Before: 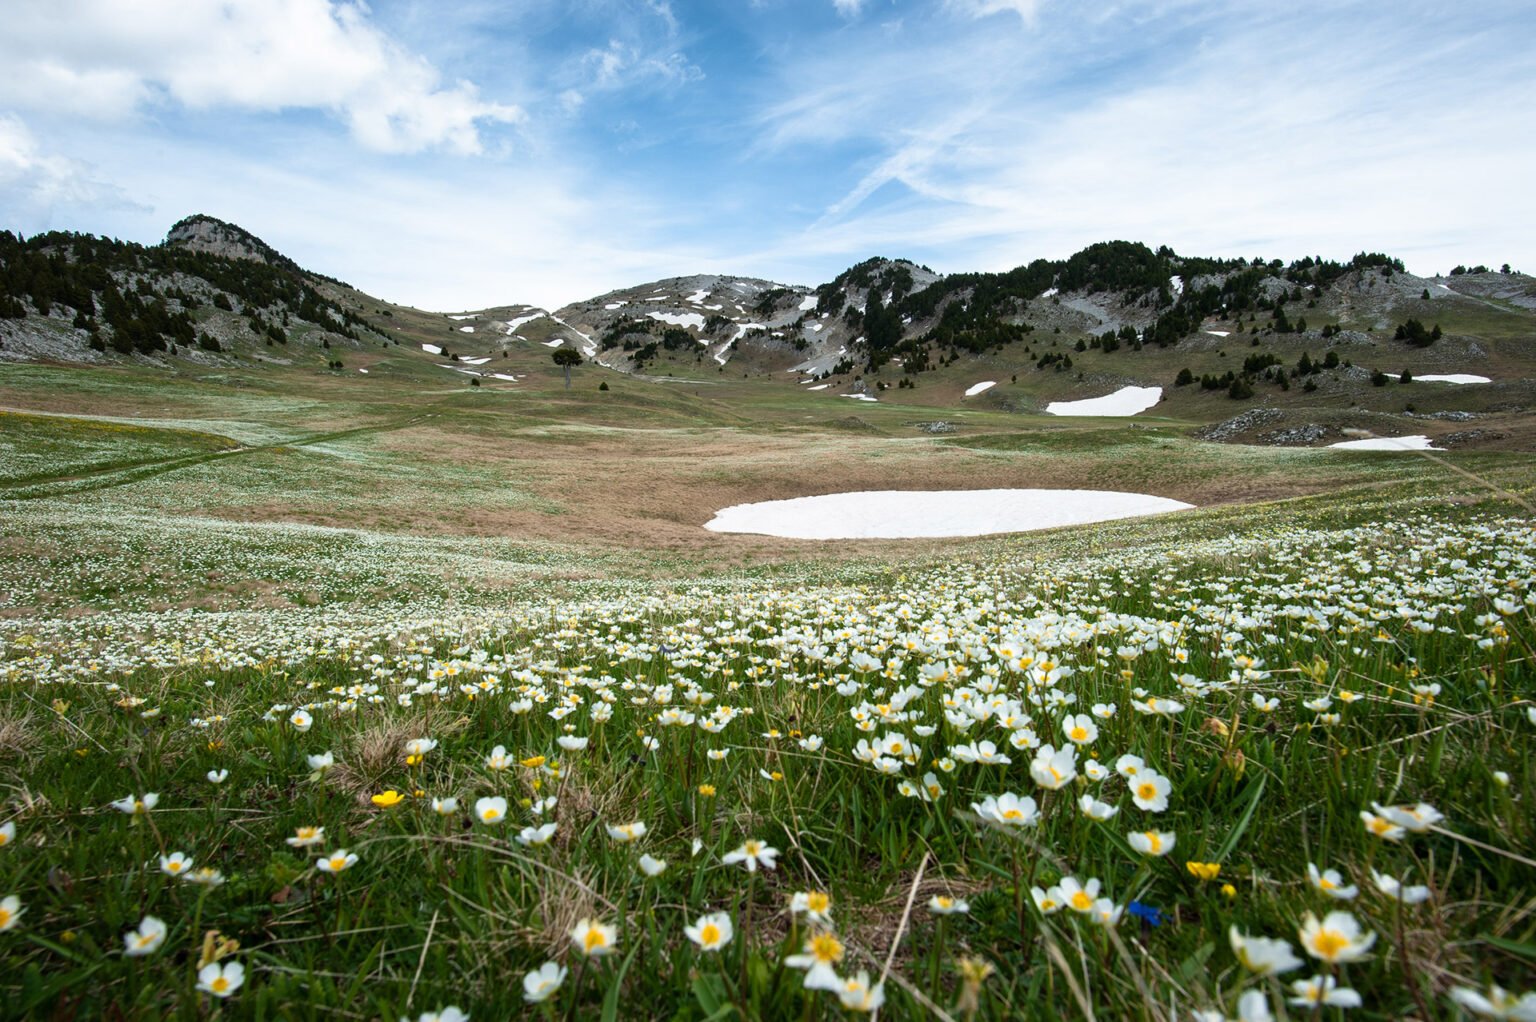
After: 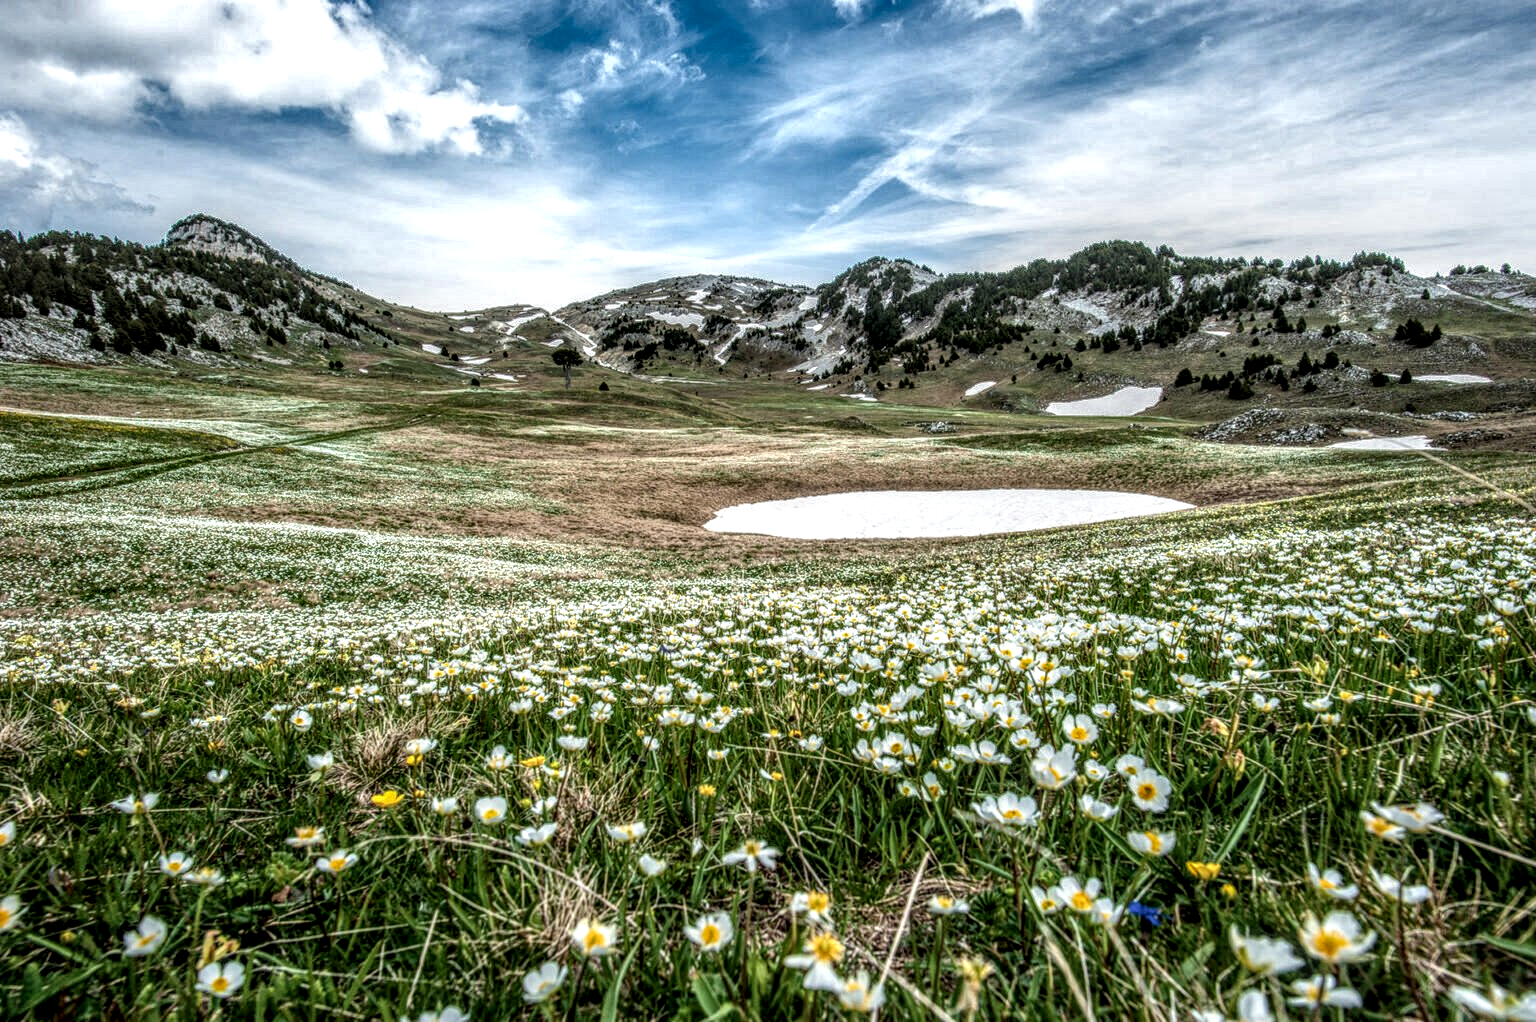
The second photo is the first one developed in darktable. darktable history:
shadows and highlights: soften with gaussian
local contrast: highlights 4%, shadows 3%, detail 298%, midtone range 0.293
